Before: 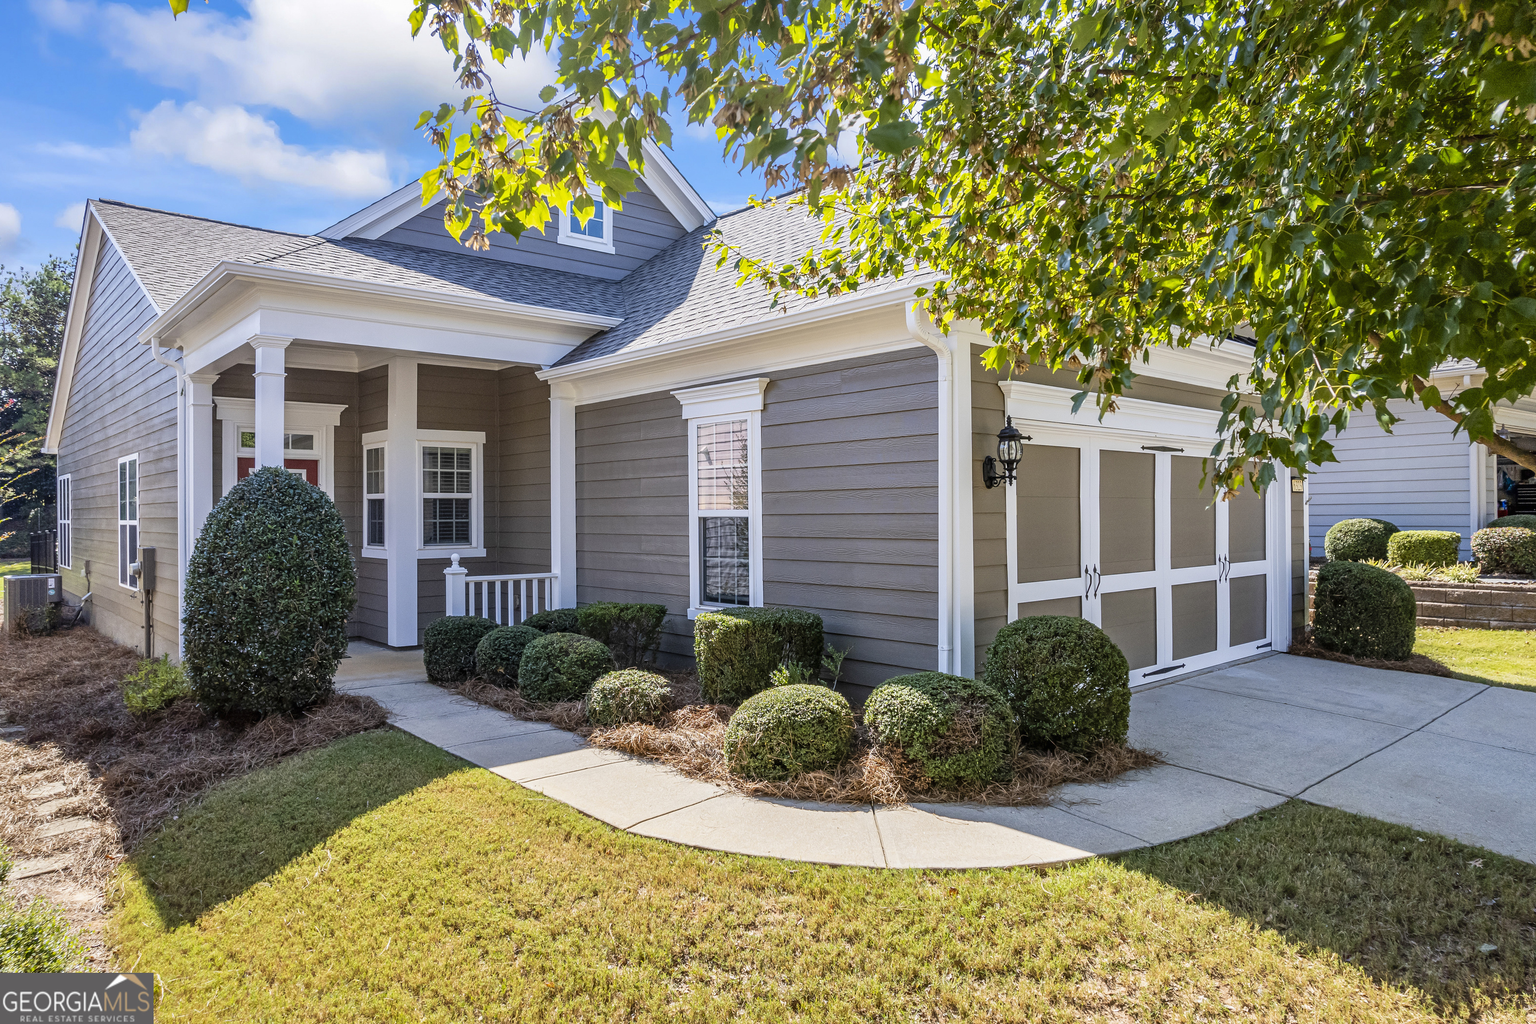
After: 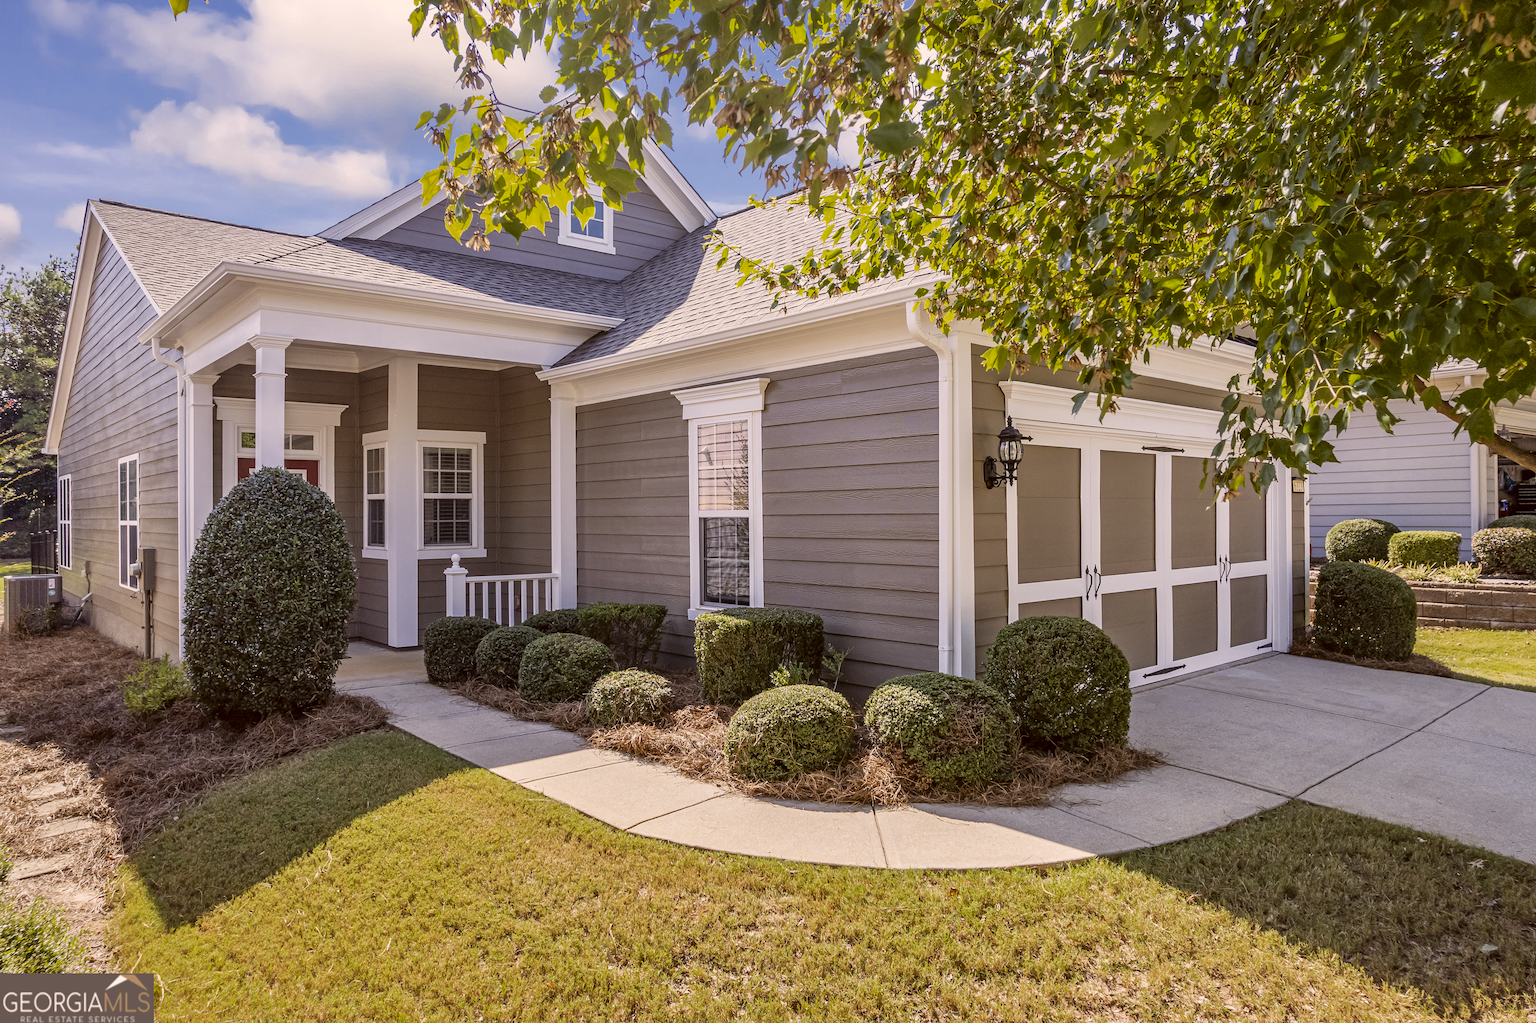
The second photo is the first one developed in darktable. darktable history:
contrast brightness saturation: saturation -0.05
color zones: curves: ch0 [(0, 0.425) (0.143, 0.422) (0.286, 0.42) (0.429, 0.419) (0.571, 0.419) (0.714, 0.42) (0.857, 0.422) (1, 0.425)]
color correction: highlights a* 6.27, highlights b* 8.19, shadows a* 5.94, shadows b* 7.23, saturation 0.9
